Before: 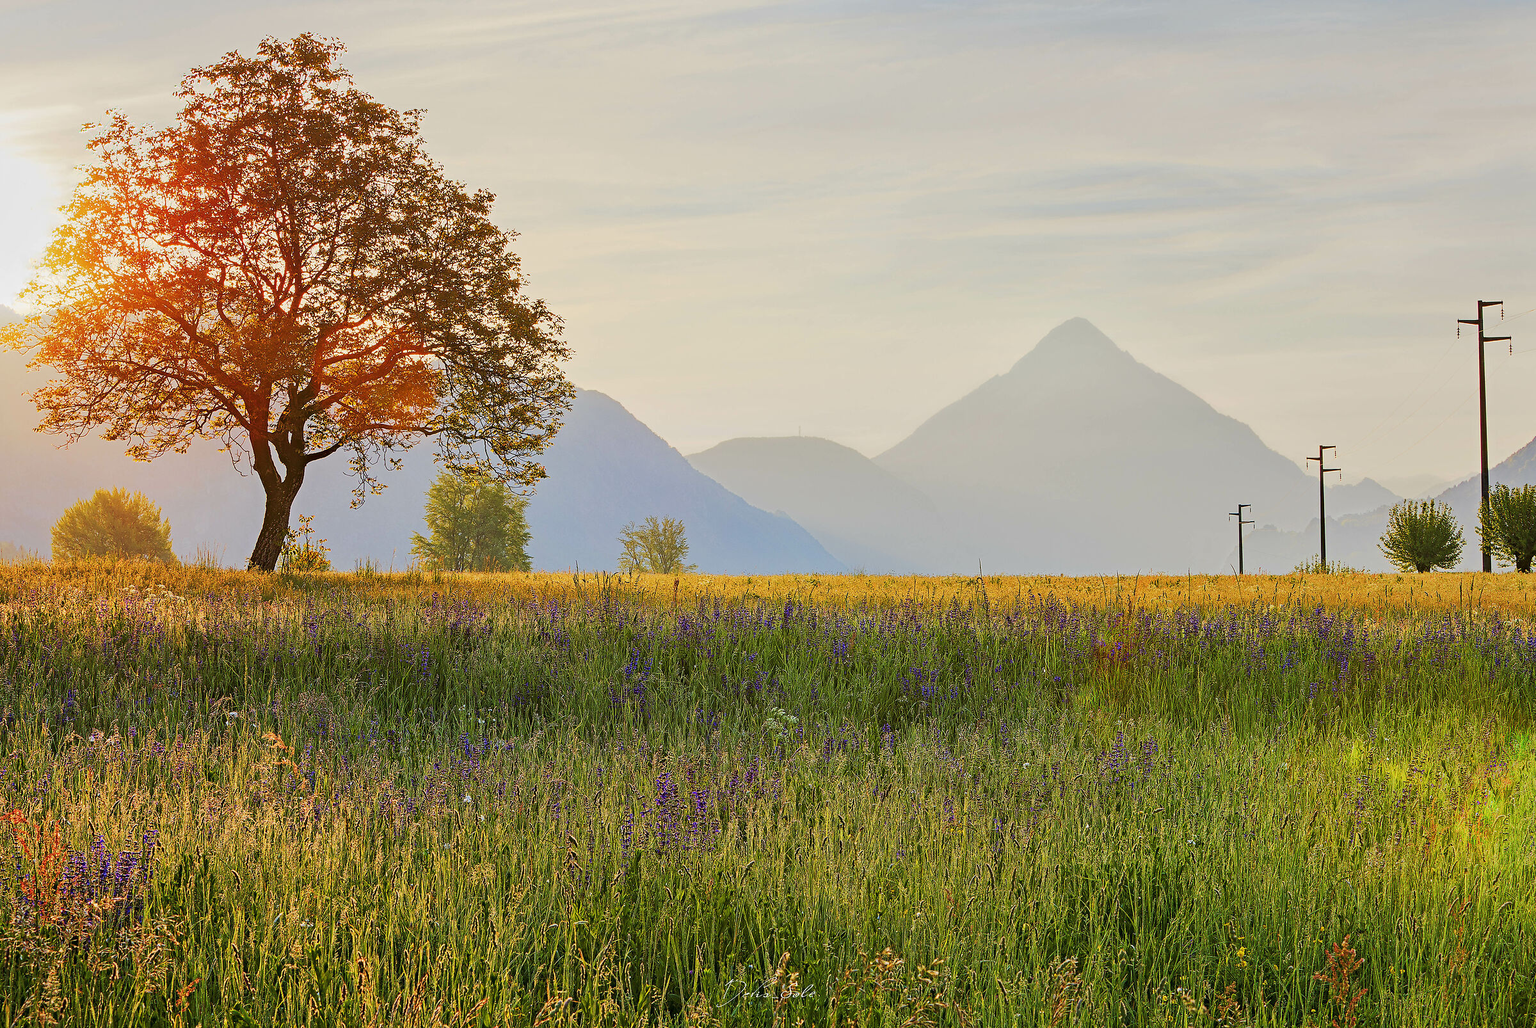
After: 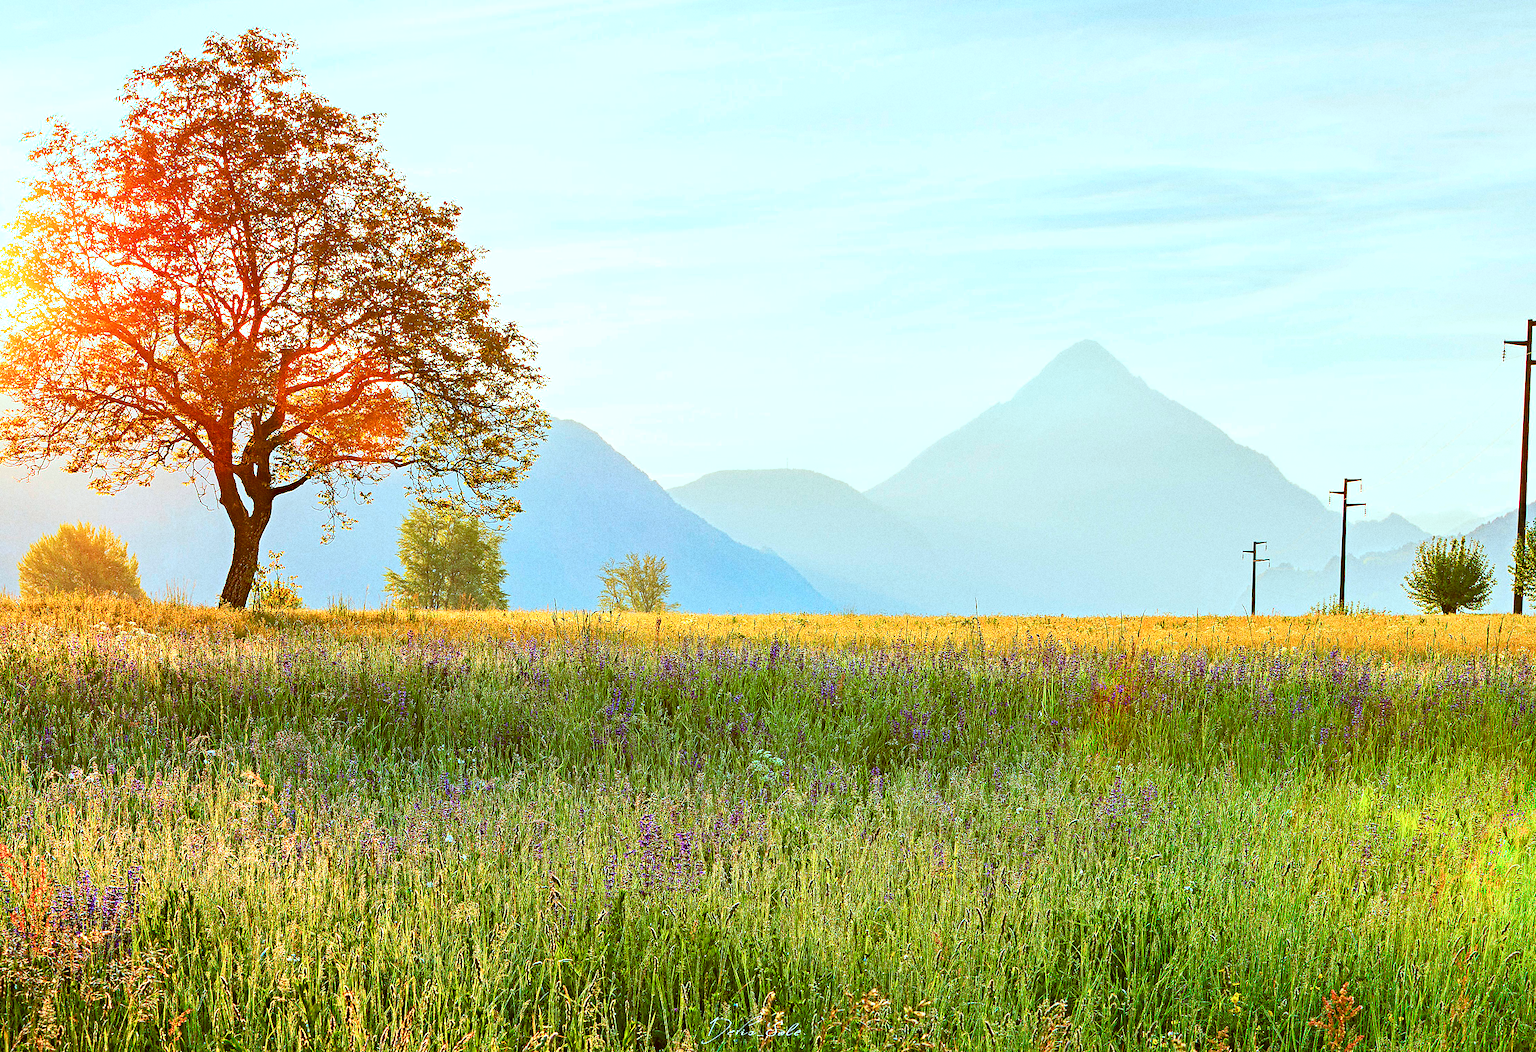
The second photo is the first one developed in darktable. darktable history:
exposure: black level correction 0, exposure 0.7 EV, compensate exposure bias true, compensate highlight preservation false
color correction: highlights a* -14.62, highlights b* -16.22, shadows a* 10.12, shadows b* 29.4
tone equalizer: on, module defaults
grain: coarseness 0.09 ISO, strength 40%
rotate and perspective: rotation 0.074°, lens shift (vertical) 0.096, lens shift (horizontal) -0.041, crop left 0.043, crop right 0.952, crop top 0.024, crop bottom 0.979
